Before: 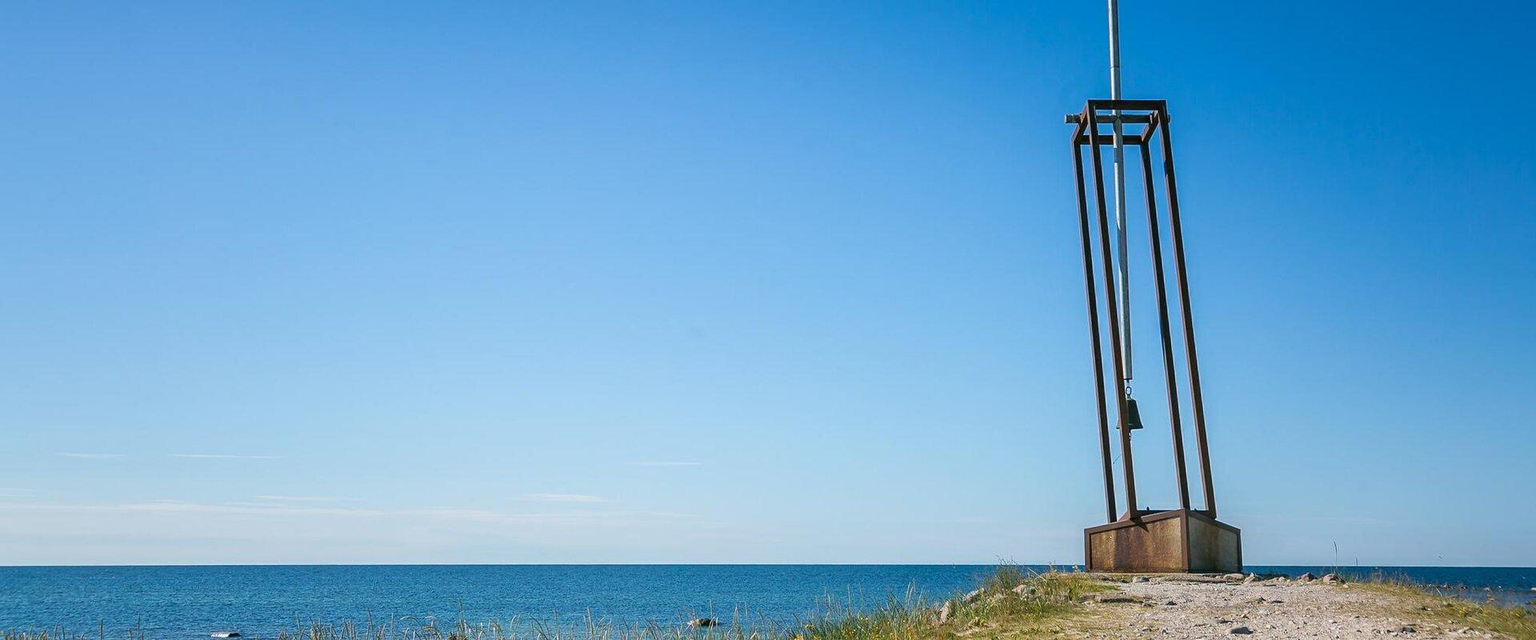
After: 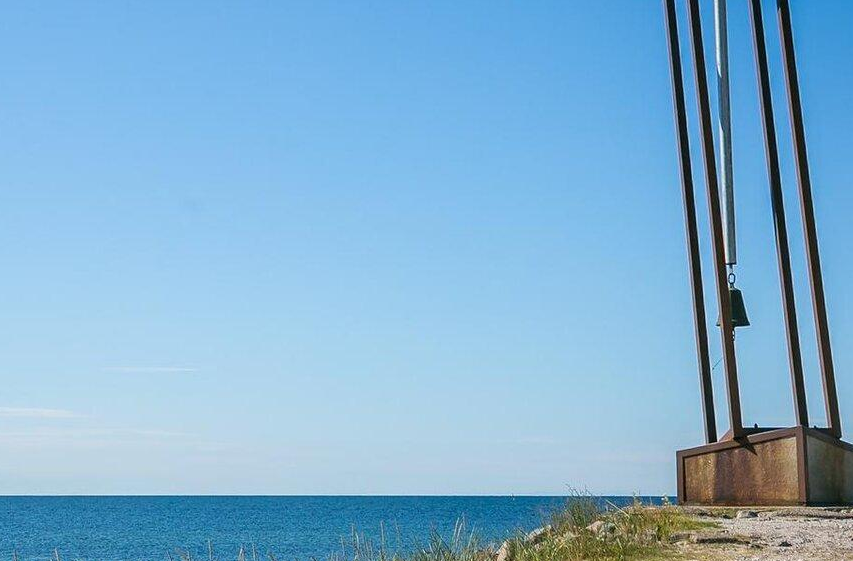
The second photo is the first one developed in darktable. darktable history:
crop: left 35.387%, top 26.349%, right 20.156%, bottom 3.456%
